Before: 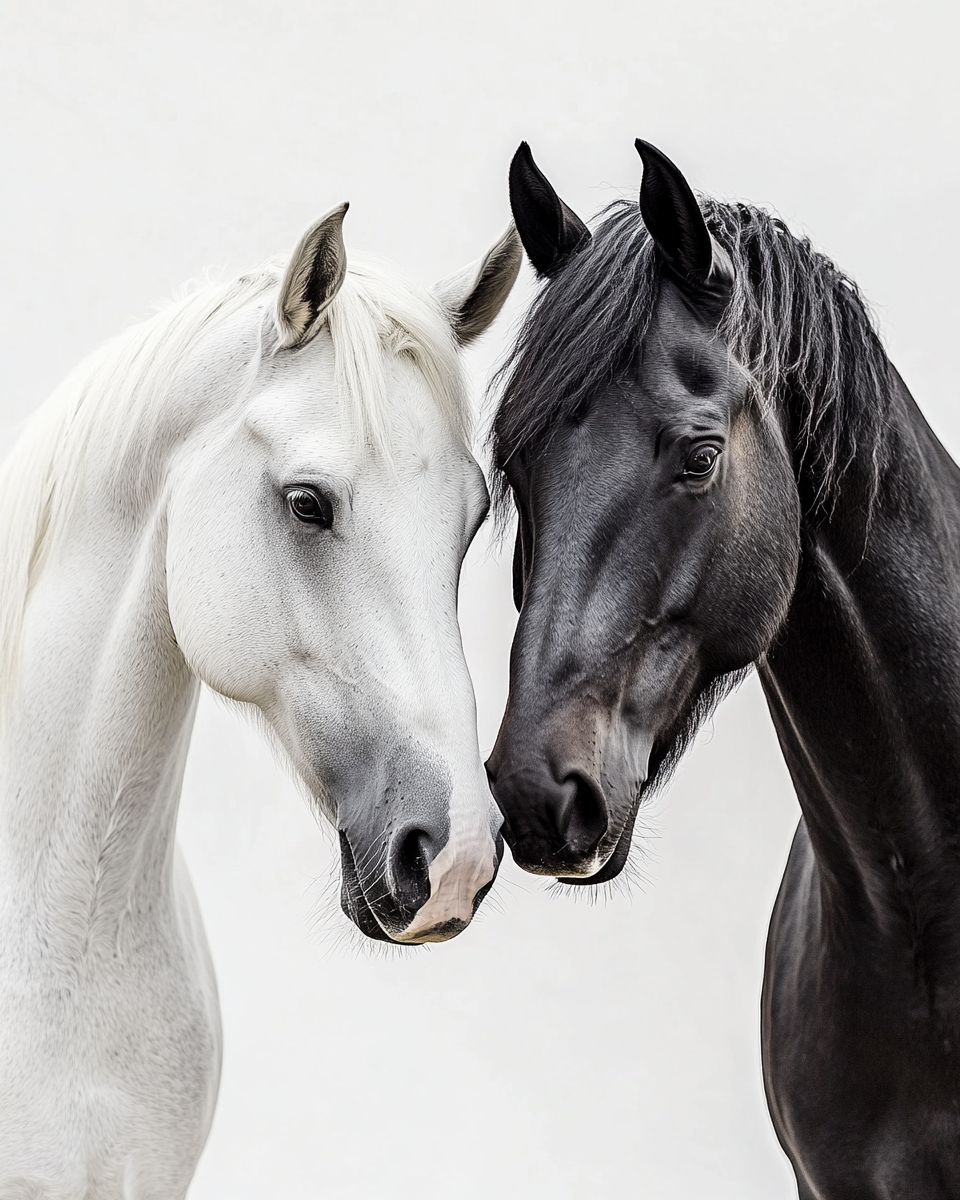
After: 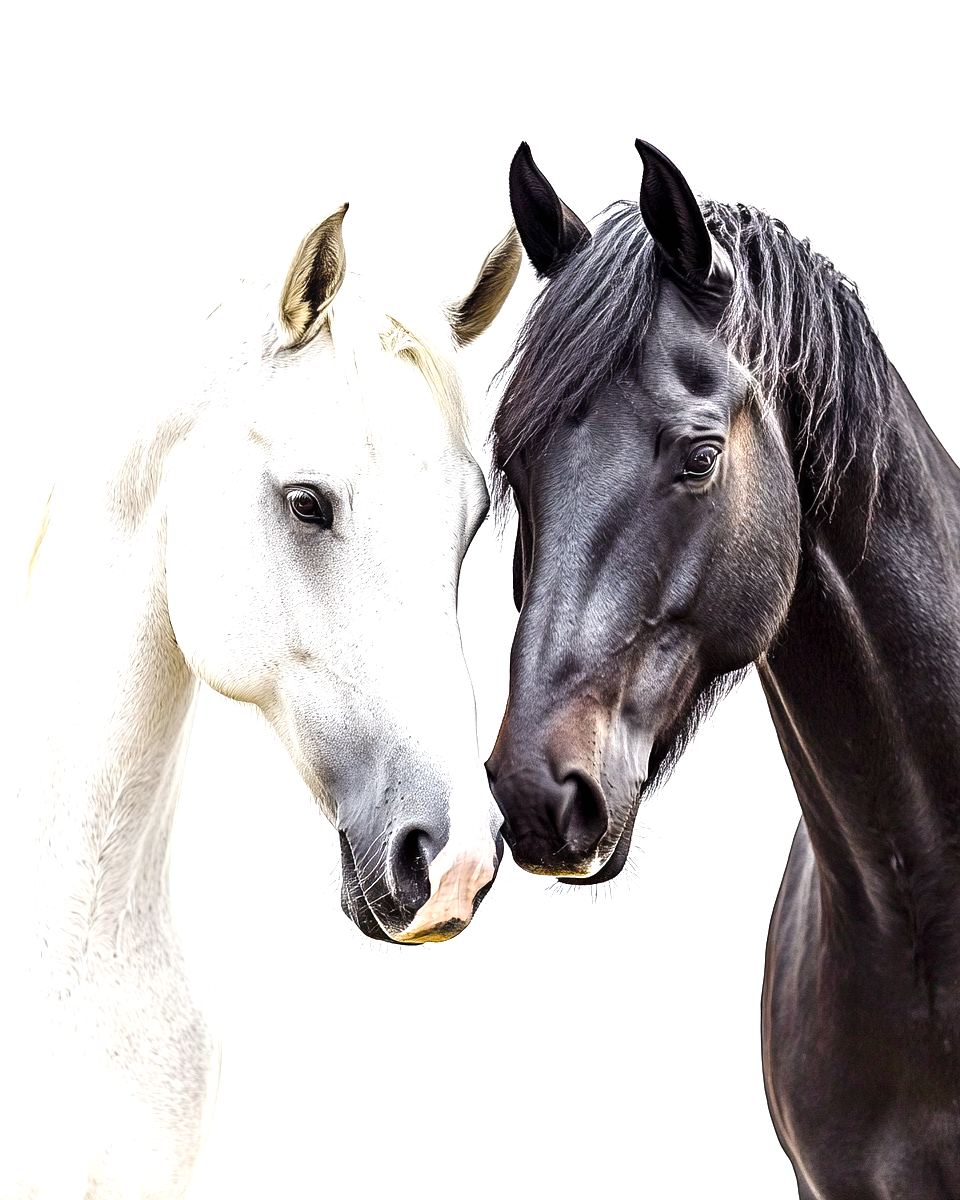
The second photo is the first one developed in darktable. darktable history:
color balance rgb: linear chroma grading › shadows 10%, linear chroma grading › highlights 10%, linear chroma grading › global chroma 15%, linear chroma grading › mid-tones 15%, perceptual saturation grading › global saturation 40%, perceptual saturation grading › highlights -25%, perceptual saturation grading › mid-tones 35%, perceptual saturation grading › shadows 35%, perceptual brilliance grading › global brilliance 11.29%, global vibrance 11.29%
exposure: black level correction 0, exposure 0.5 EV, compensate highlight preservation false
